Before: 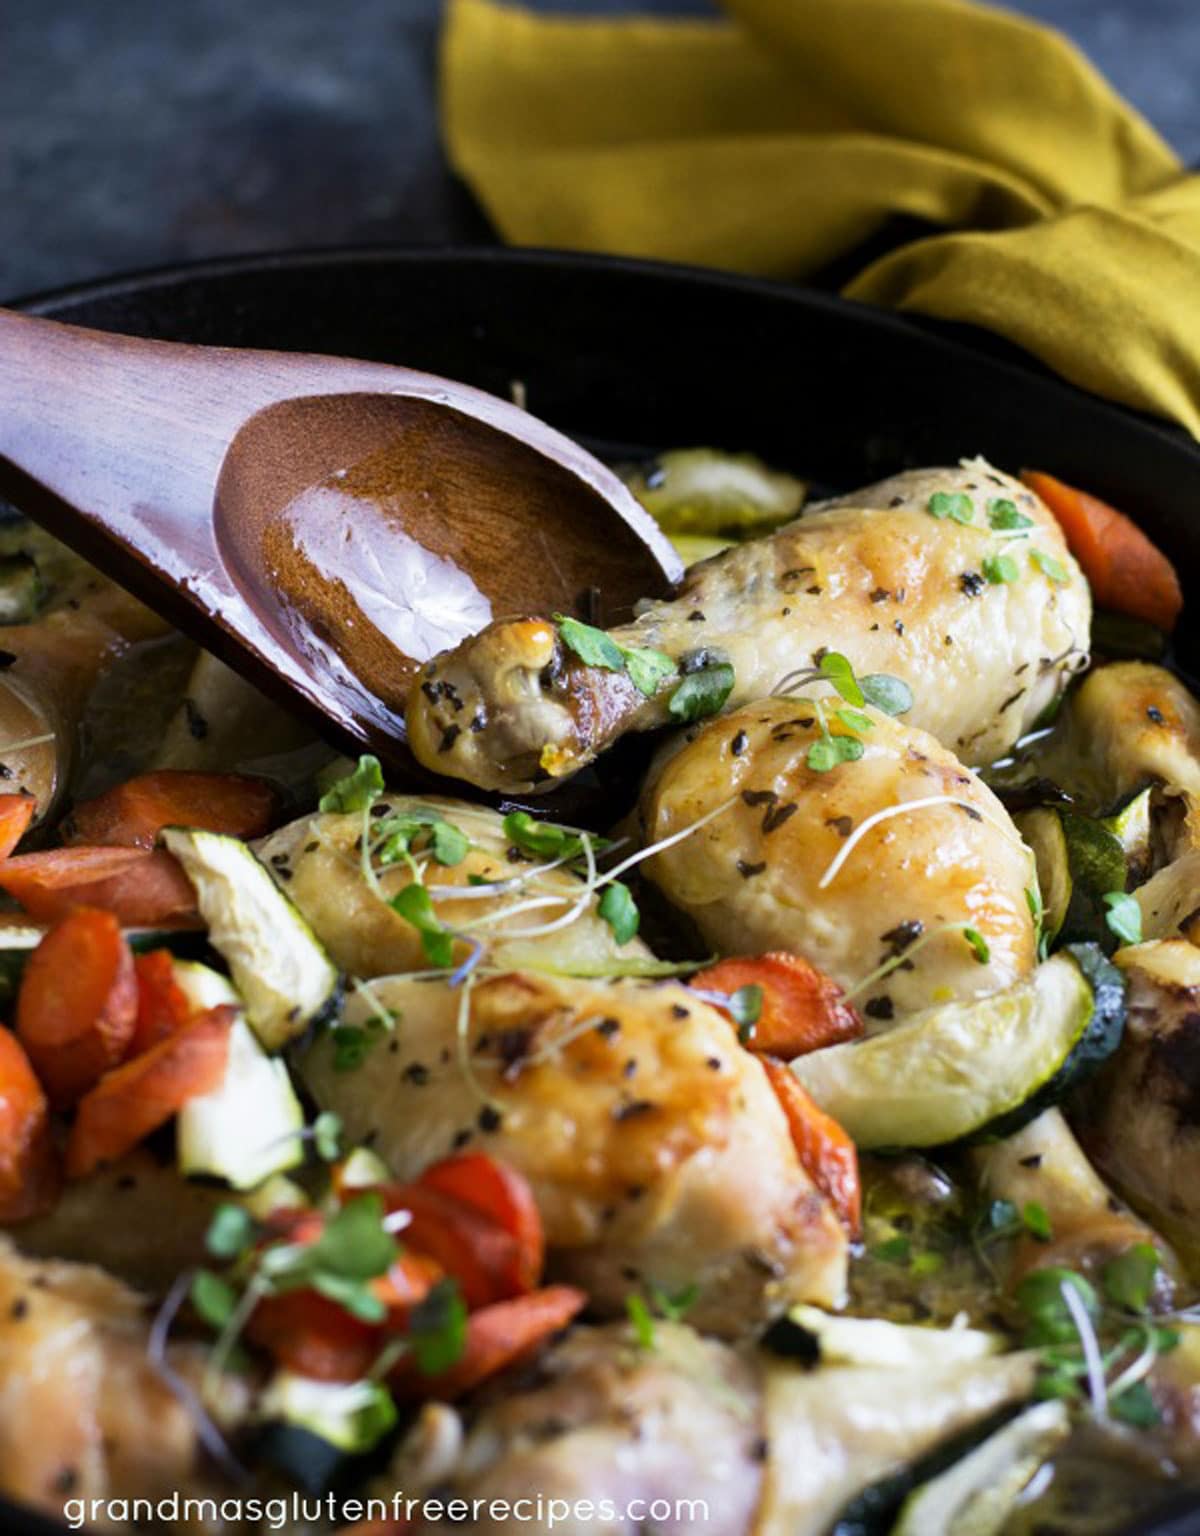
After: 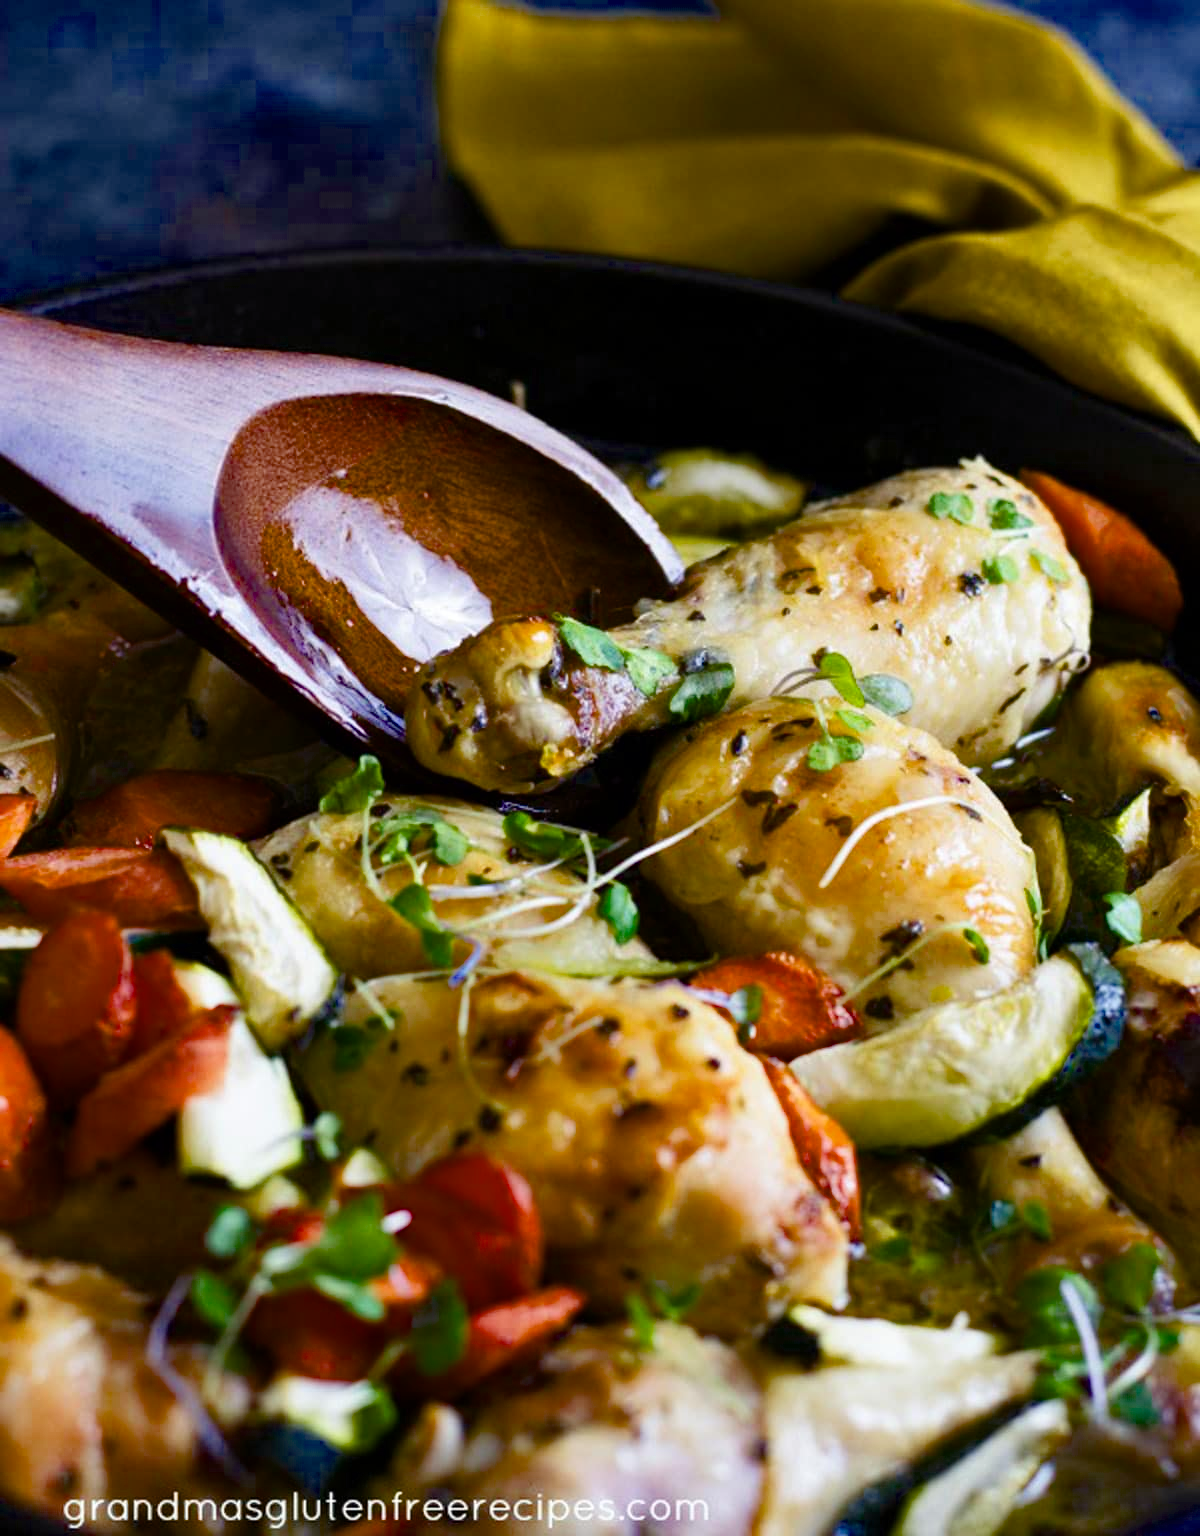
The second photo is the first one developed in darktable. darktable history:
color balance rgb: shadows lift › chroma 2.896%, shadows lift › hue 280.19°, linear chroma grading › mid-tones 7.249%, perceptual saturation grading › global saturation 20%, perceptual saturation grading › highlights -25.907%, perceptual saturation grading › shadows 49.434%, global vibrance 16.16%, saturation formula JzAzBz (2021)
